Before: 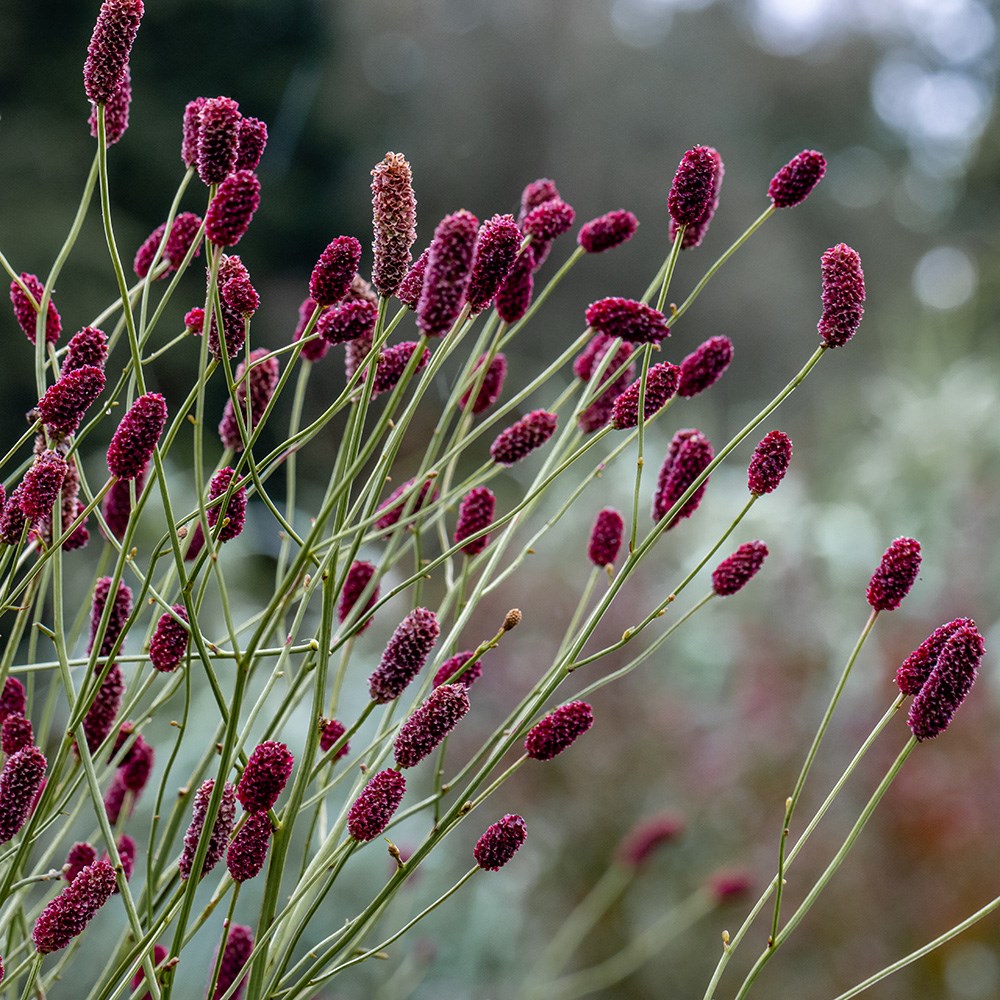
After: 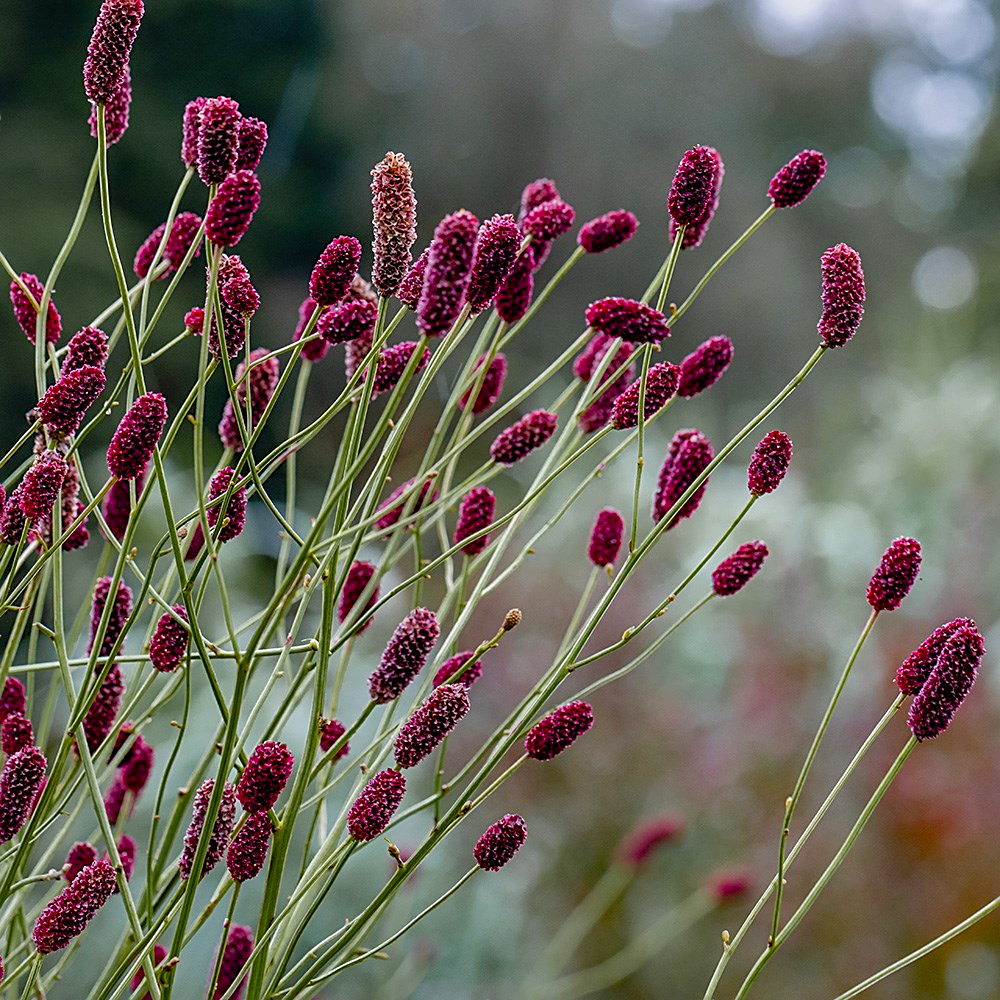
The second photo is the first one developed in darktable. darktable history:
color balance rgb: perceptual saturation grading › global saturation 20%, perceptual saturation grading › highlights -25.416%, perceptual saturation grading › shadows 24.472%, contrast -9.511%
sharpen: on, module defaults
